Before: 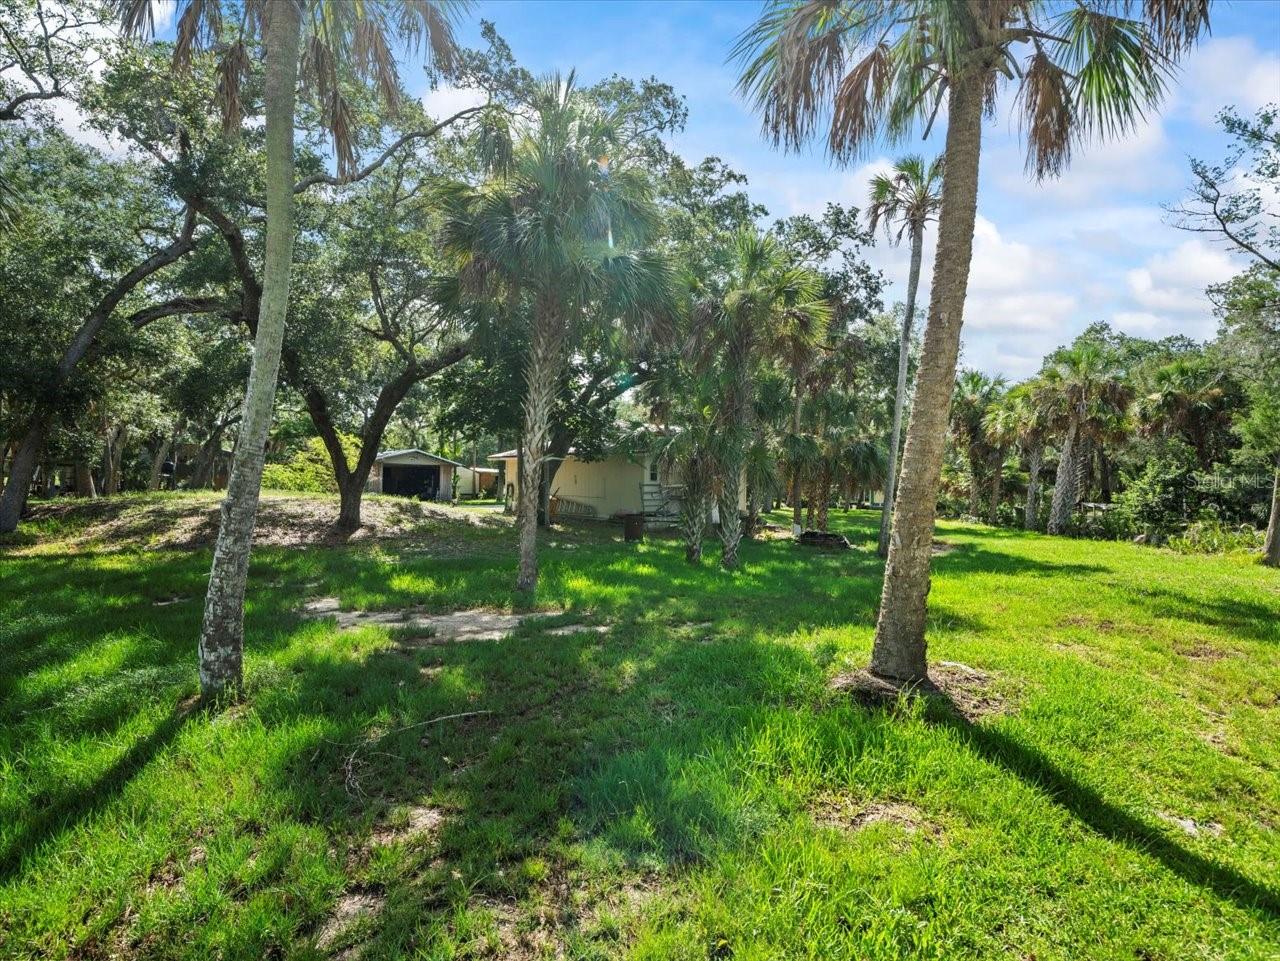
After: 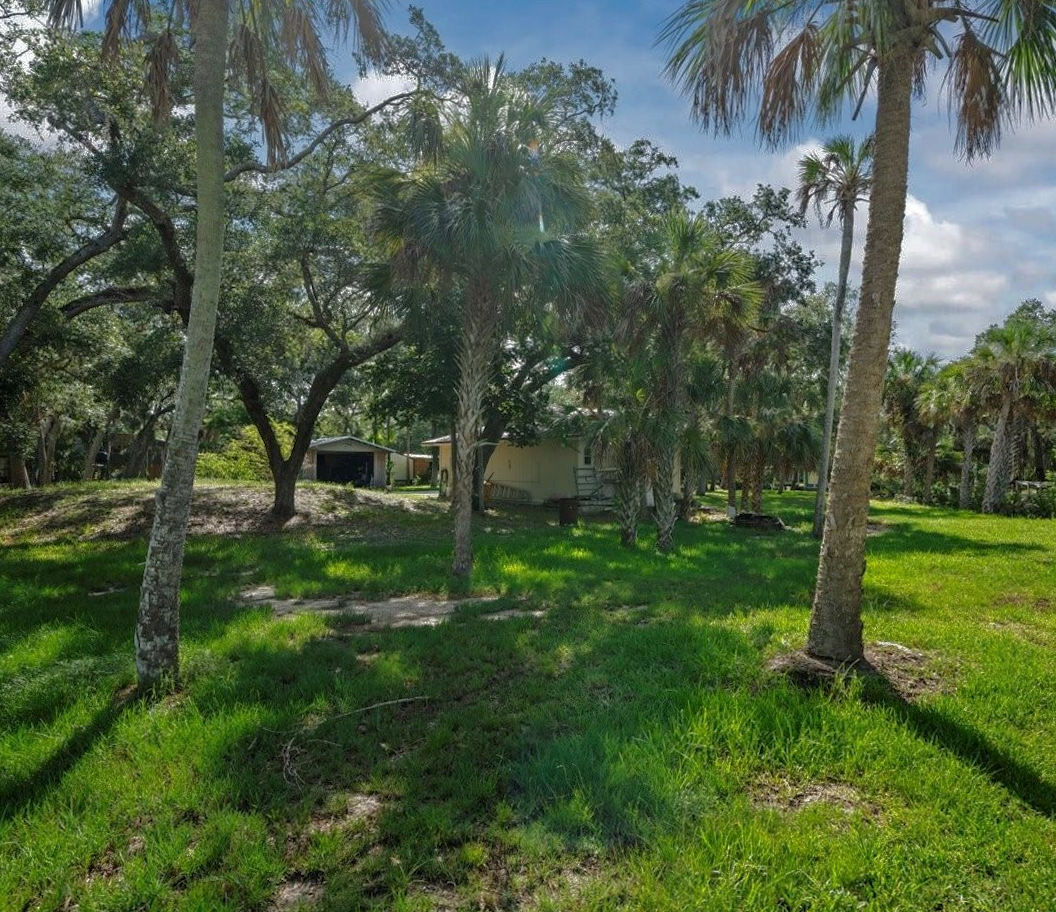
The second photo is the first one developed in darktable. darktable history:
crop and rotate: angle 0.729°, left 4.458%, top 0.85%, right 11.596%, bottom 2.605%
base curve: curves: ch0 [(0, 0) (0.826, 0.587) (1, 1)]
